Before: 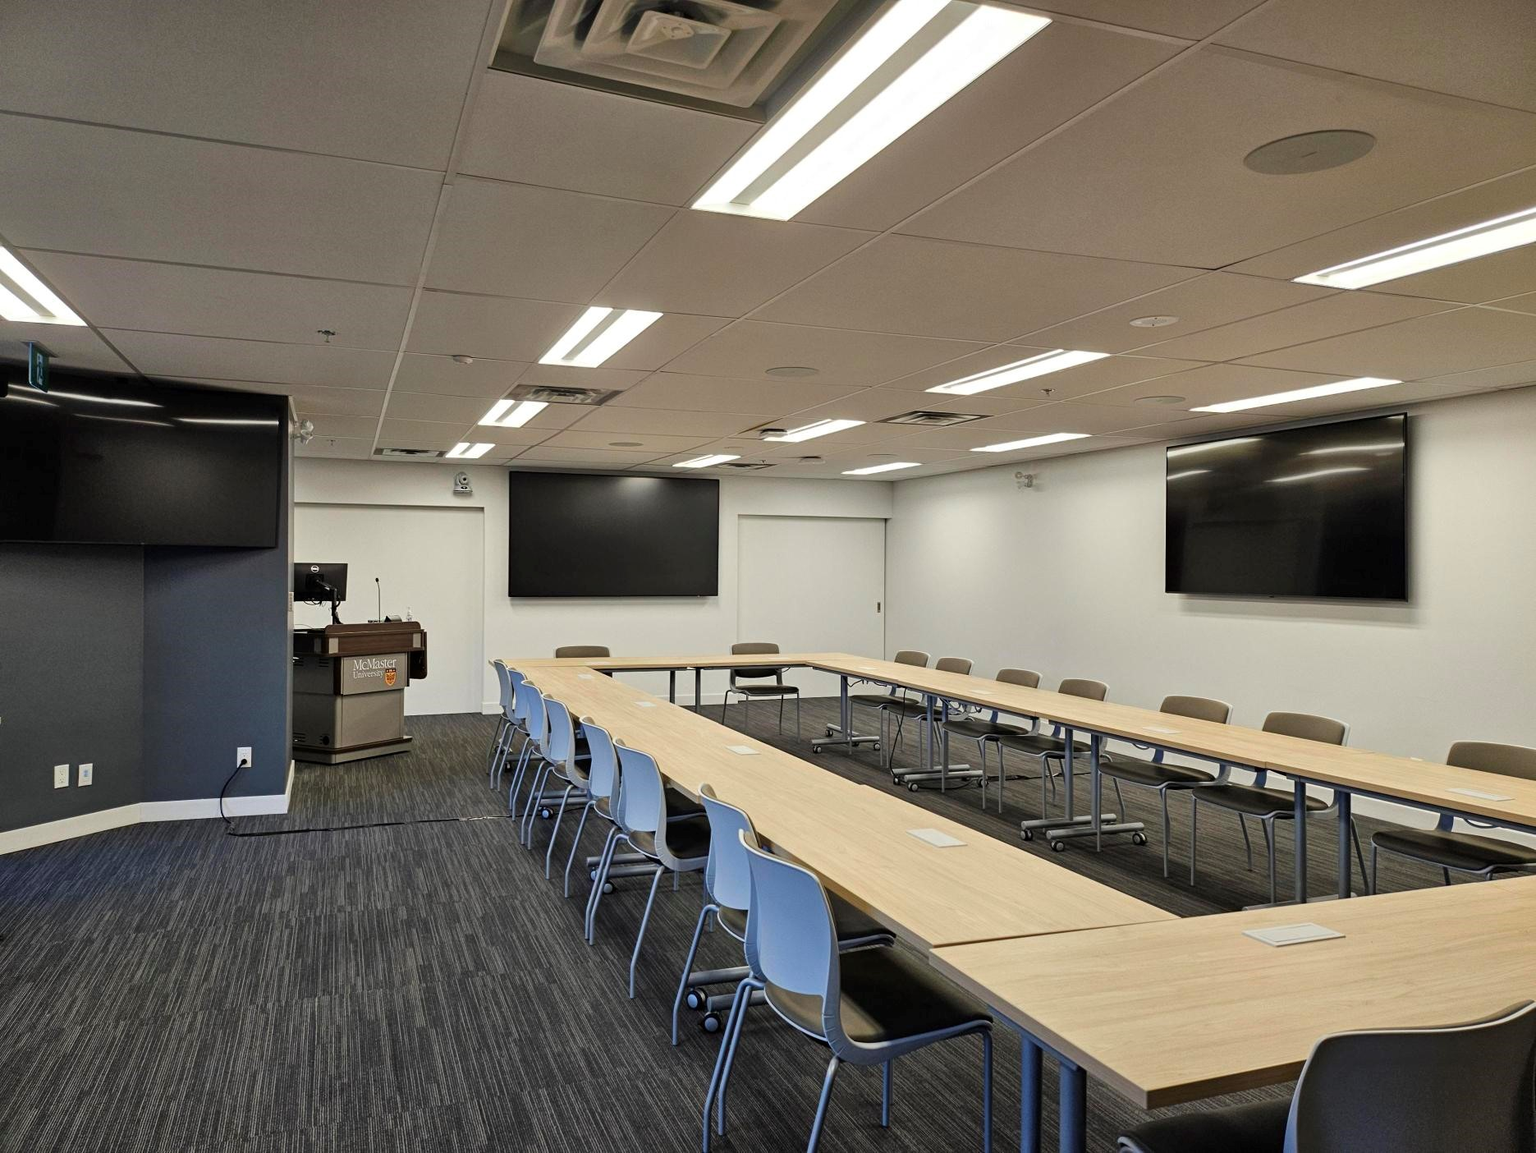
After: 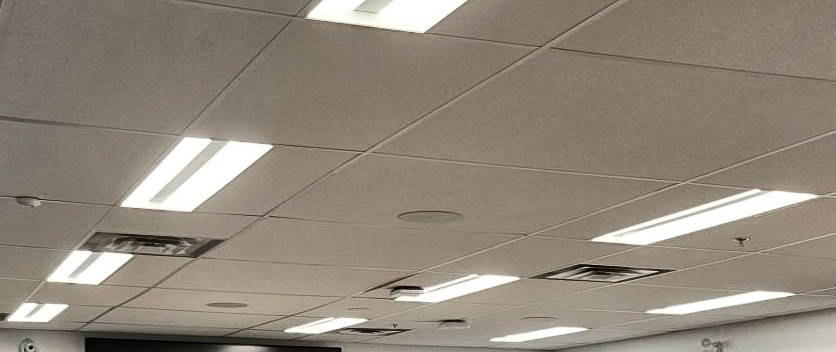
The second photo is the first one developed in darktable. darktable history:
crop: left 28.64%, top 16.832%, right 26.637%, bottom 58.055%
contrast brightness saturation: contrast 0.25, saturation -0.31
